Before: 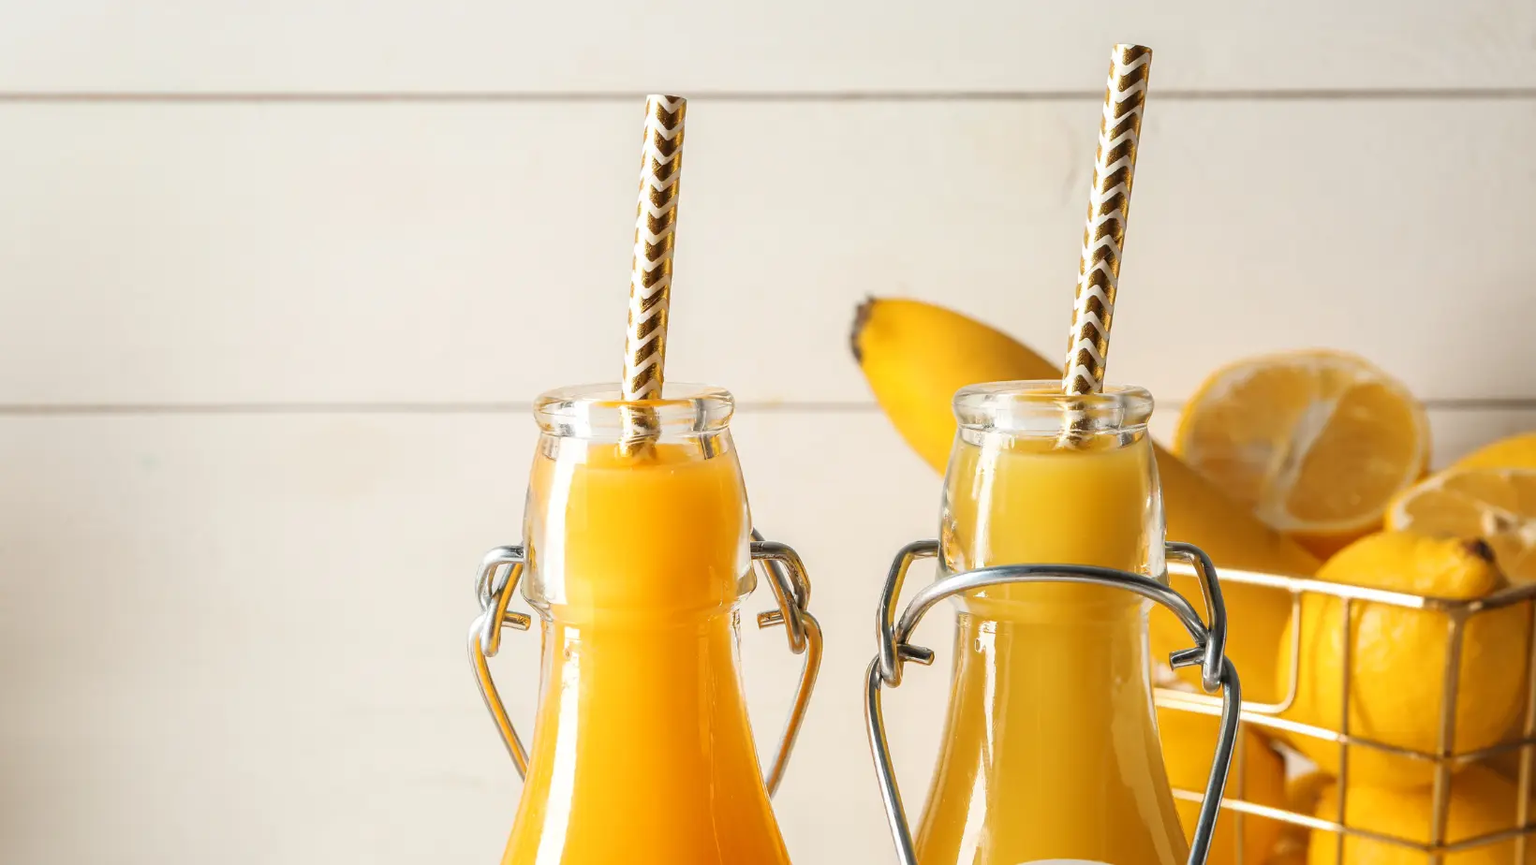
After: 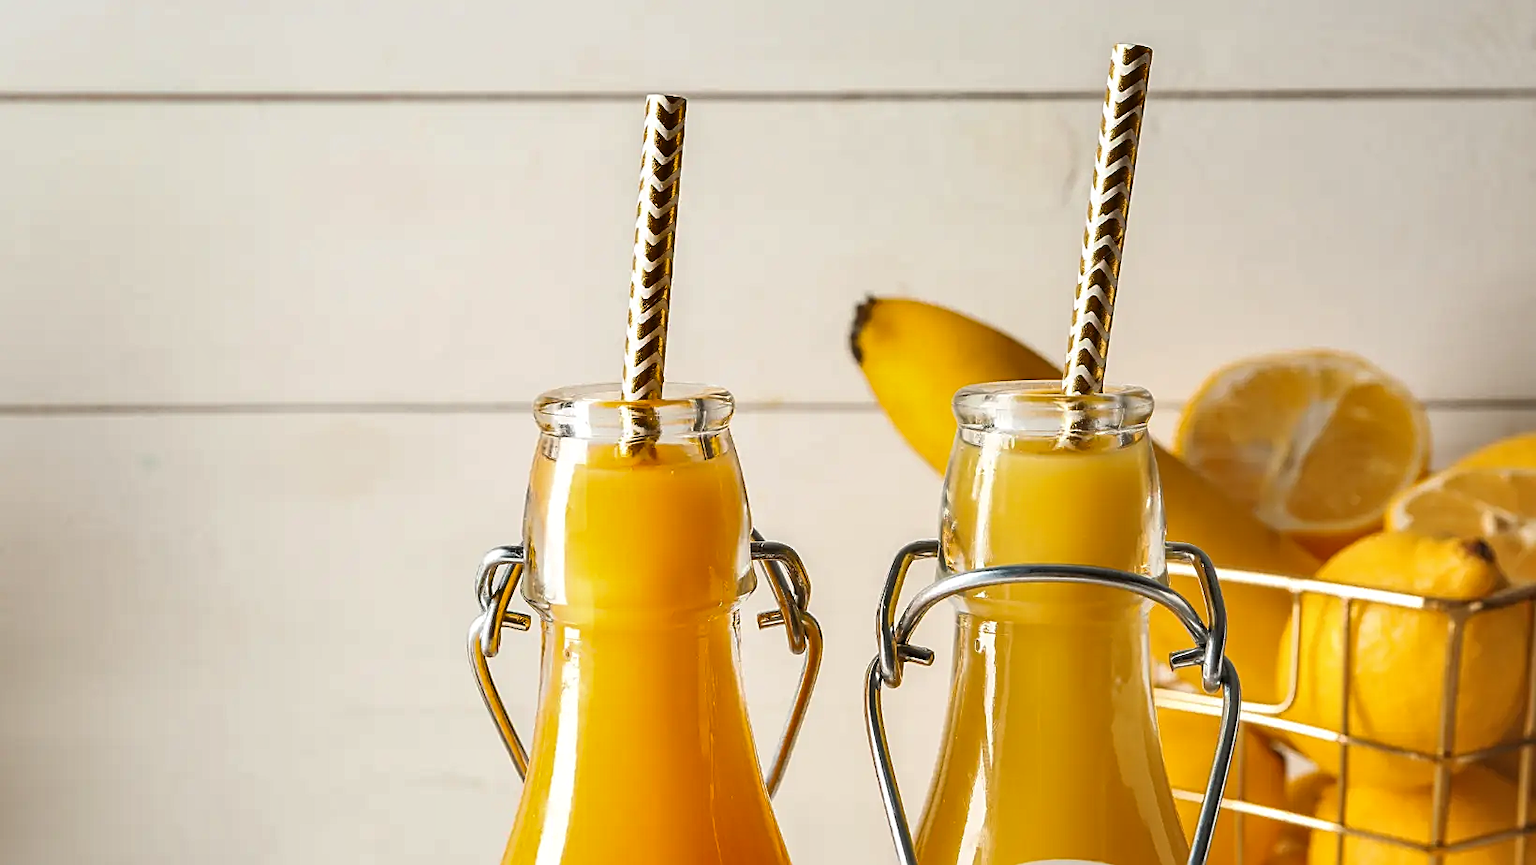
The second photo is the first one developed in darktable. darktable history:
shadows and highlights: white point adjustment 0.829, soften with gaussian
sharpen: amount 0.551
